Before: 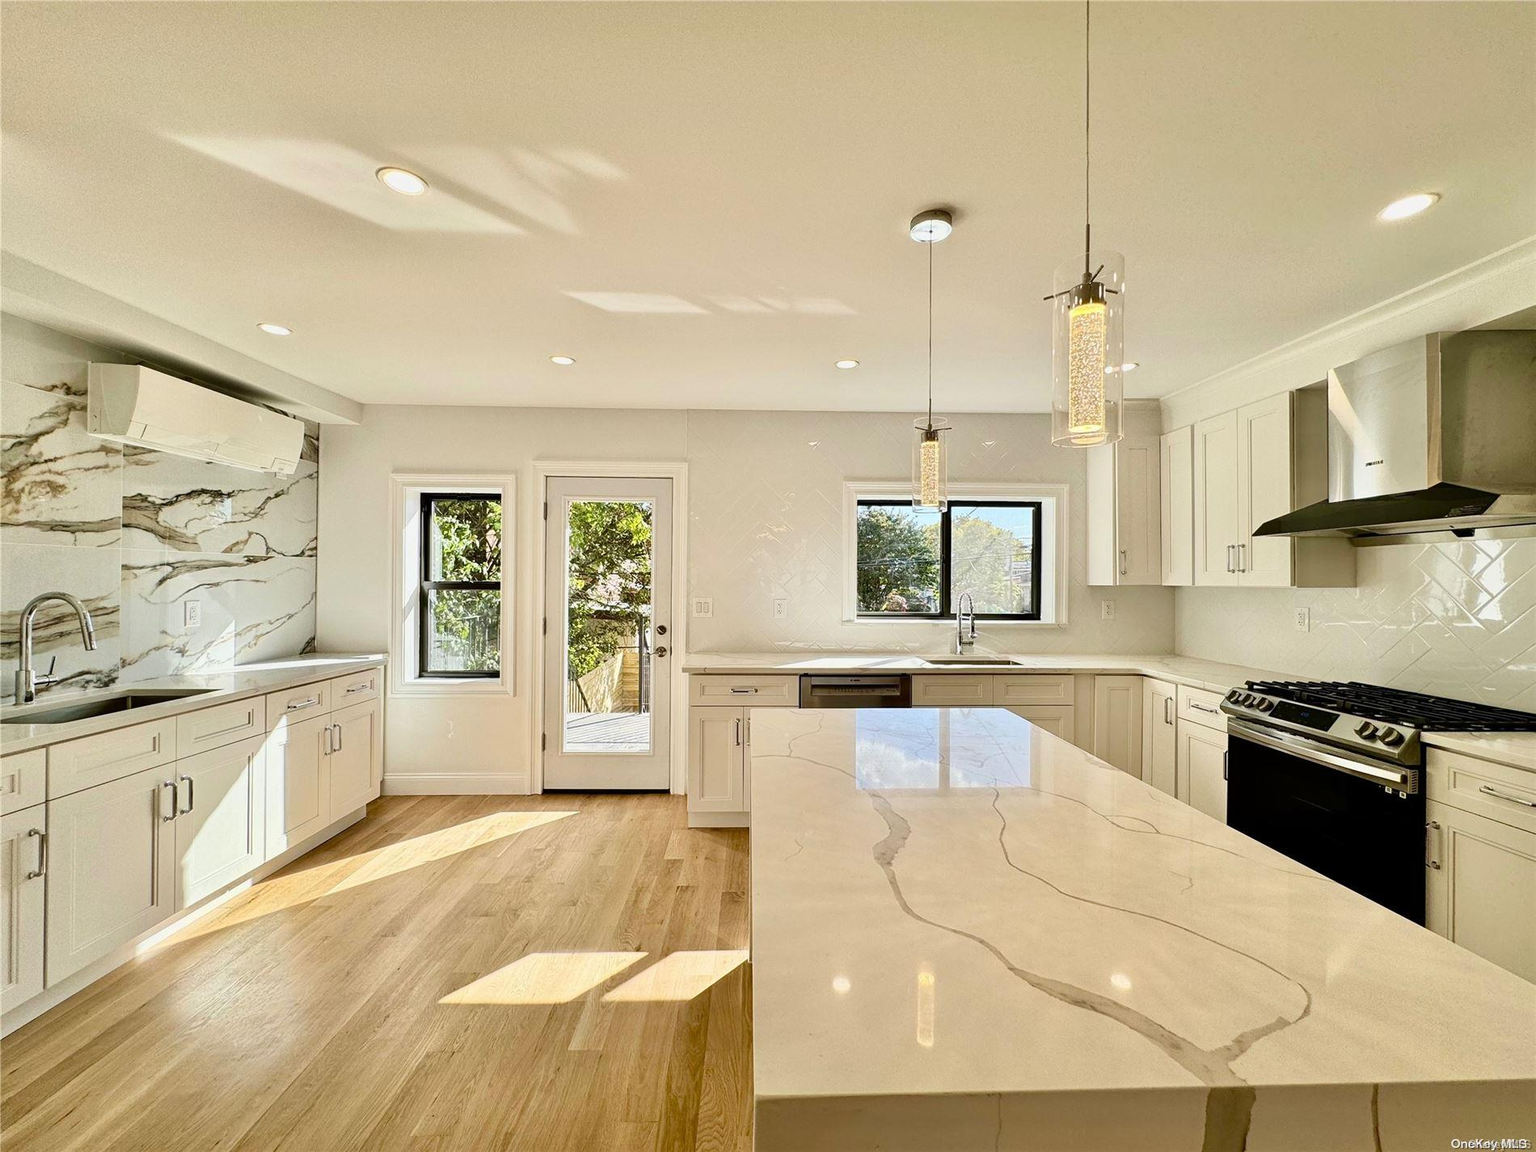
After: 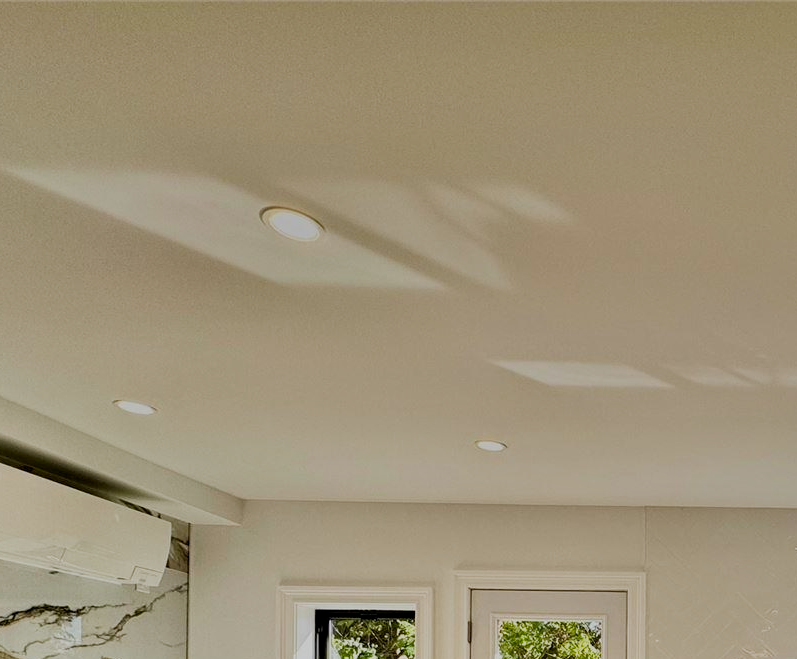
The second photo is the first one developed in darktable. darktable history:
crop and rotate: left 10.817%, top 0.062%, right 47.194%, bottom 53.626%
filmic rgb: middle gray luminance 18.42%, black relative exposure -11.25 EV, white relative exposure 3.75 EV, threshold 6 EV, target black luminance 0%, hardness 5.87, latitude 57.4%, contrast 0.963, shadows ↔ highlights balance 49.98%, add noise in highlights 0, preserve chrominance luminance Y, color science v3 (2019), use custom middle-gray values true, iterations of high-quality reconstruction 0, contrast in highlights soft, enable highlight reconstruction true
exposure: black level correction 0.001, exposure 0.014 EV, compensate highlight preservation false
contrast brightness saturation: contrast 0.04, saturation 0.16
graduated density: rotation 5.63°, offset 76.9
shadows and highlights: shadows 75, highlights -60.85, soften with gaussian
